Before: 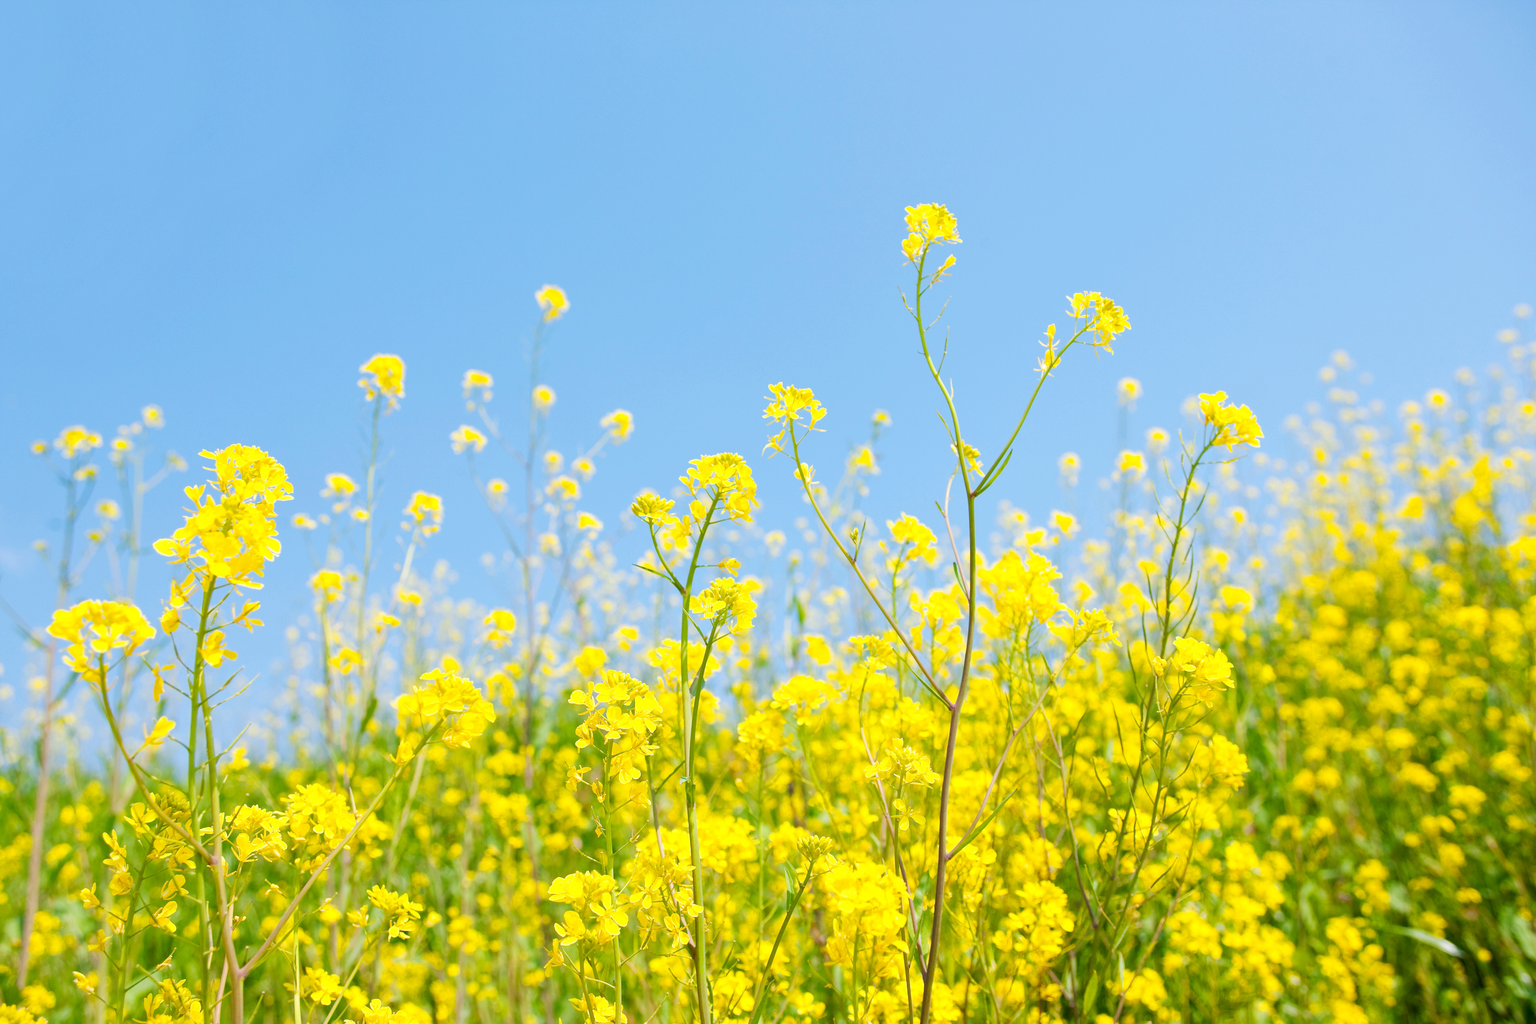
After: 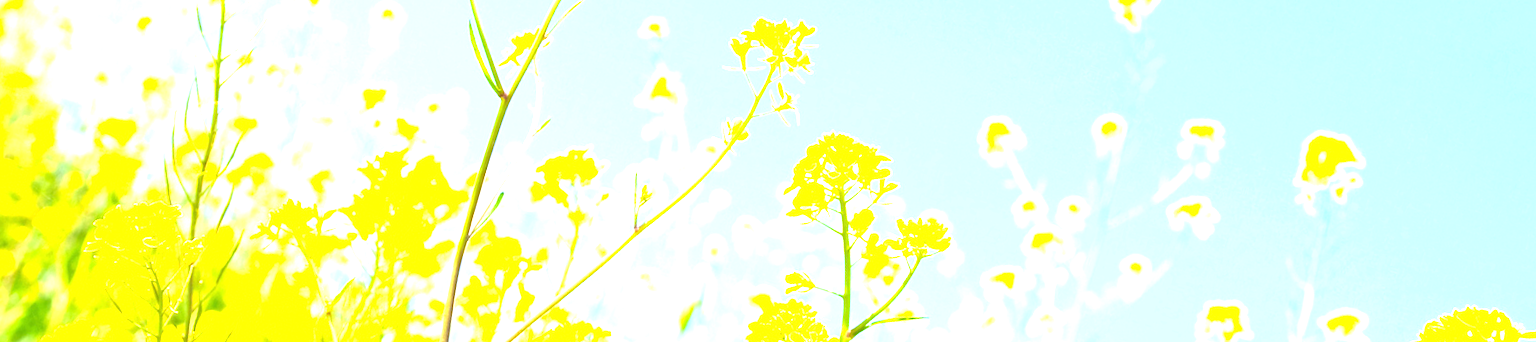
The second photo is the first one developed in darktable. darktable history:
crop and rotate: angle 16.12°, top 30.835%, bottom 35.653%
exposure: black level correction 0, exposure 1.45 EV, compensate exposure bias true, compensate highlight preservation false
